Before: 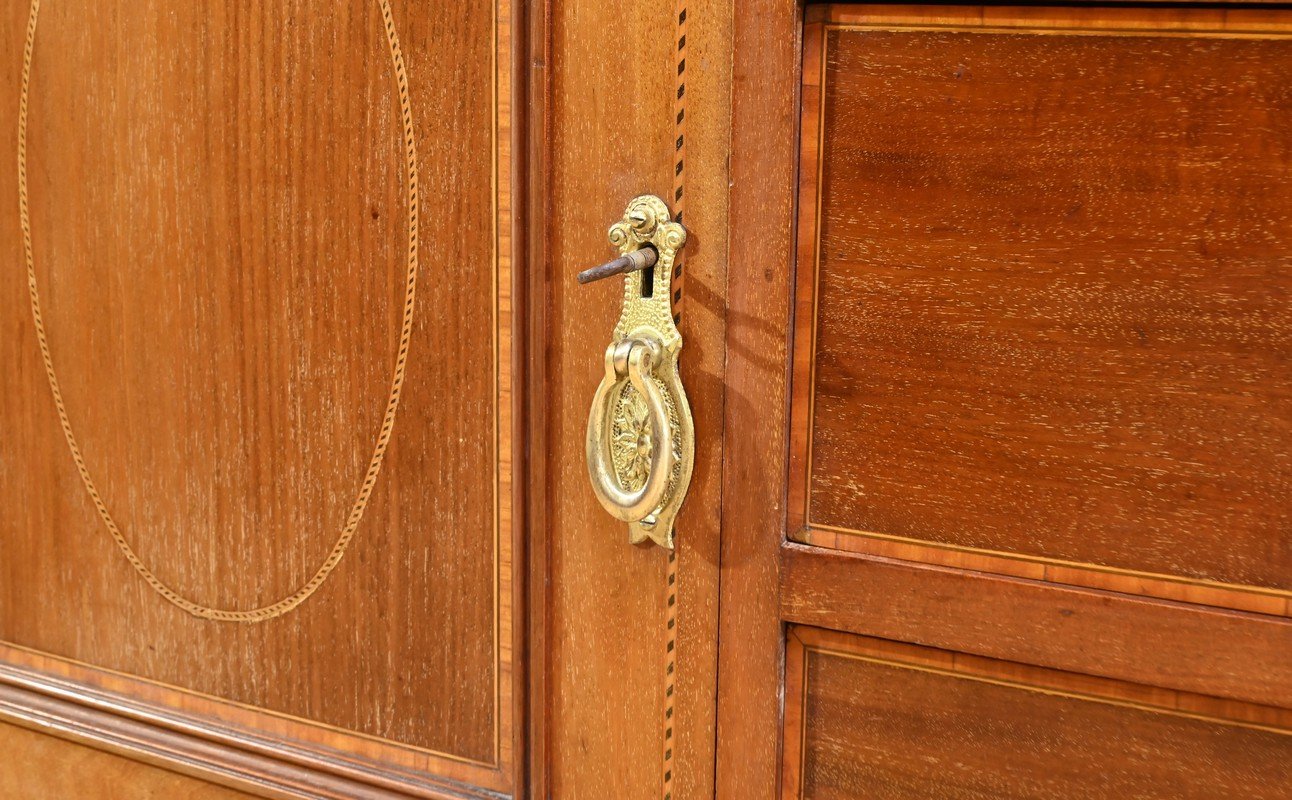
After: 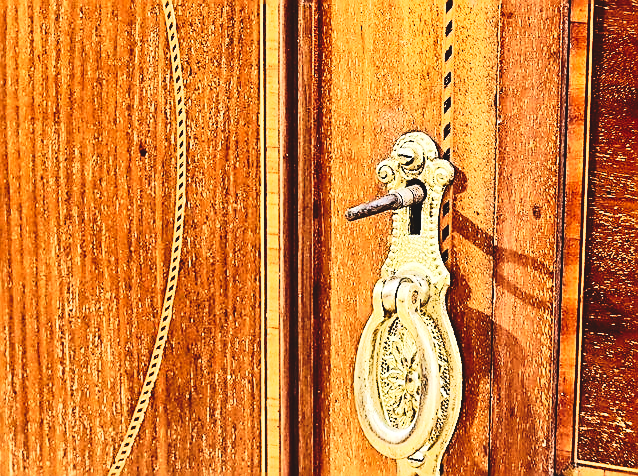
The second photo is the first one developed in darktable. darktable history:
crop: left 17.961%, top 7.877%, right 32.641%, bottom 32.555%
tone curve: curves: ch0 [(0, 0.072) (0.249, 0.176) (0.518, 0.489) (0.832, 0.854) (1, 0.948)], preserve colors none
tone equalizer: -8 EV -0.72 EV, -7 EV -0.68 EV, -6 EV -0.62 EV, -5 EV -0.381 EV, -3 EV 0.367 EV, -2 EV 0.6 EV, -1 EV 0.691 EV, +0 EV 0.753 EV, edges refinement/feathering 500, mask exposure compensation -1.57 EV, preserve details no
contrast brightness saturation: contrast 0.294
exposure: exposure 0.201 EV, compensate highlight preservation false
sharpen: radius 1.42, amount 1.24, threshold 0.633
